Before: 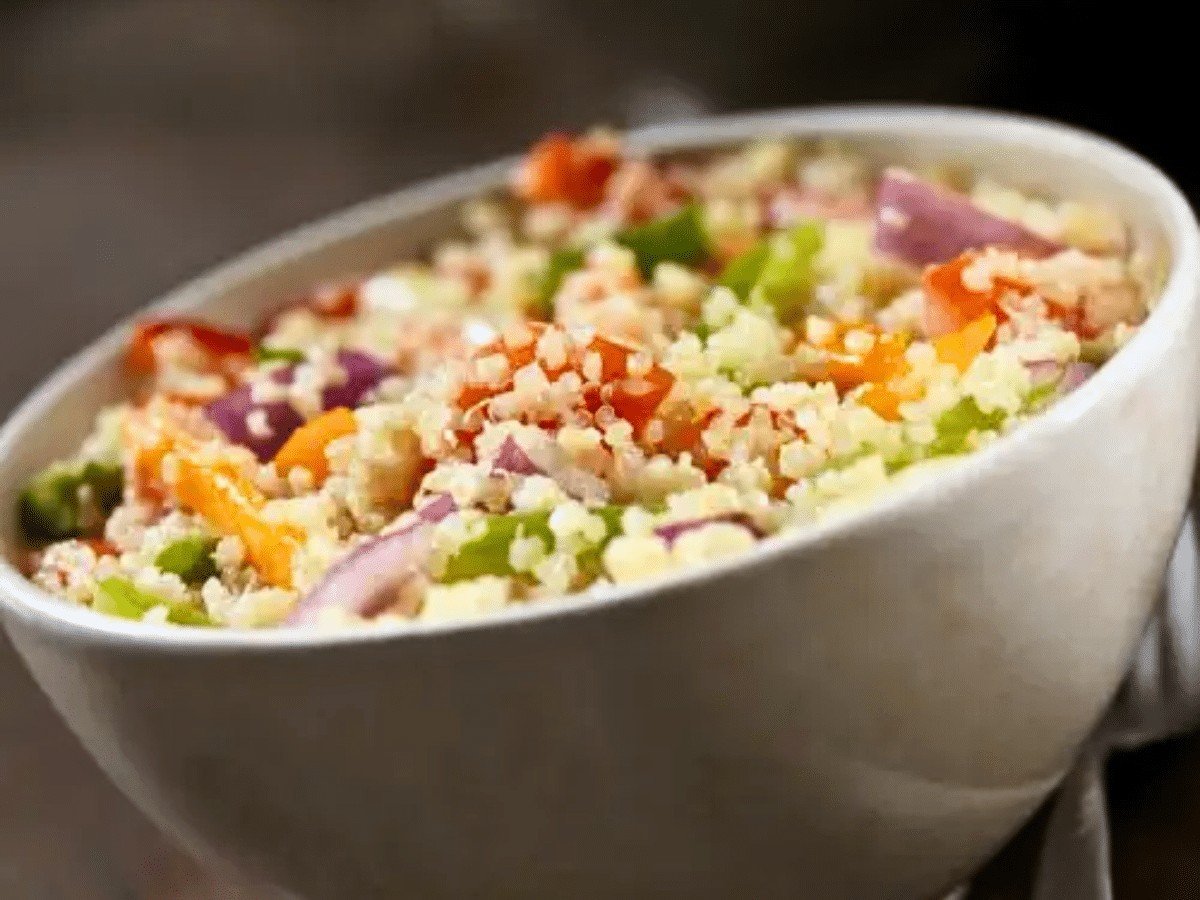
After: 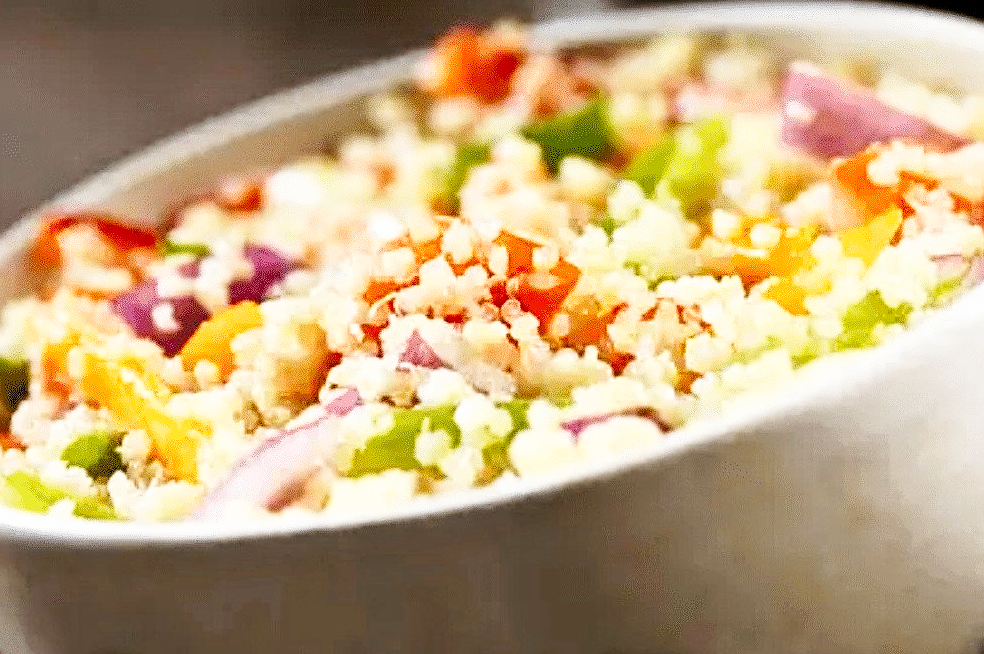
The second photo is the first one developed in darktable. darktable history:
base curve: curves: ch0 [(0, 0) (0.005, 0.002) (0.15, 0.3) (0.4, 0.7) (0.75, 0.95) (1, 1)], preserve colors none
crop: left 7.856%, top 11.836%, right 10.12%, bottom 15.387%
sharpen: on, module defaults
contrast brightness saturation: contrast 0.05
